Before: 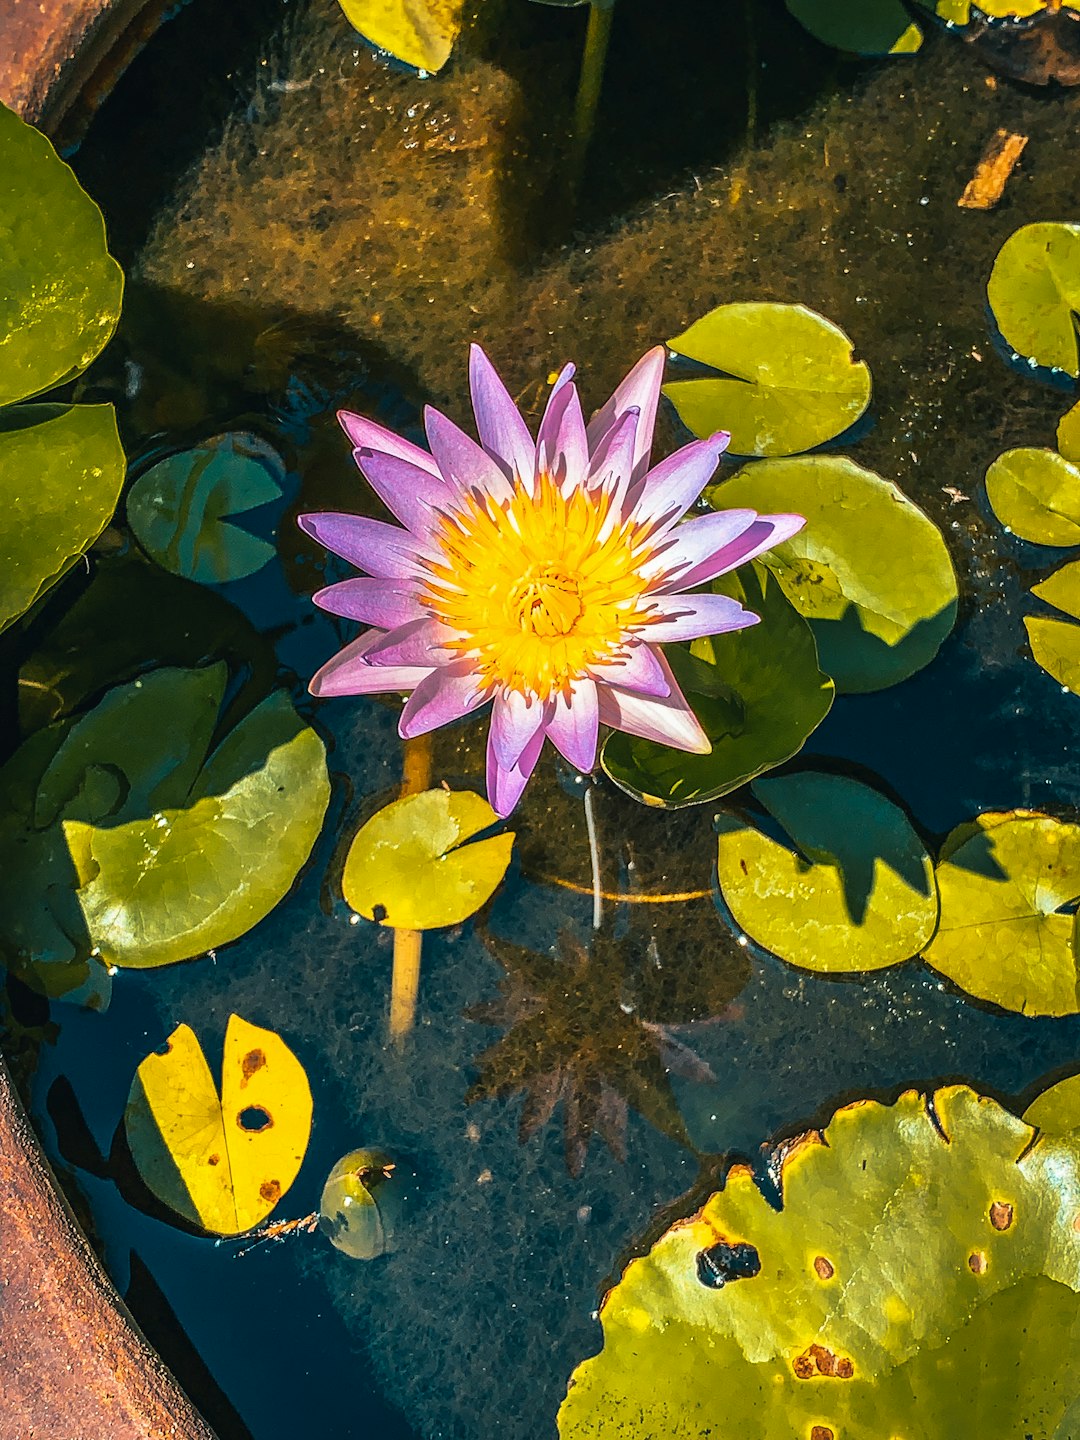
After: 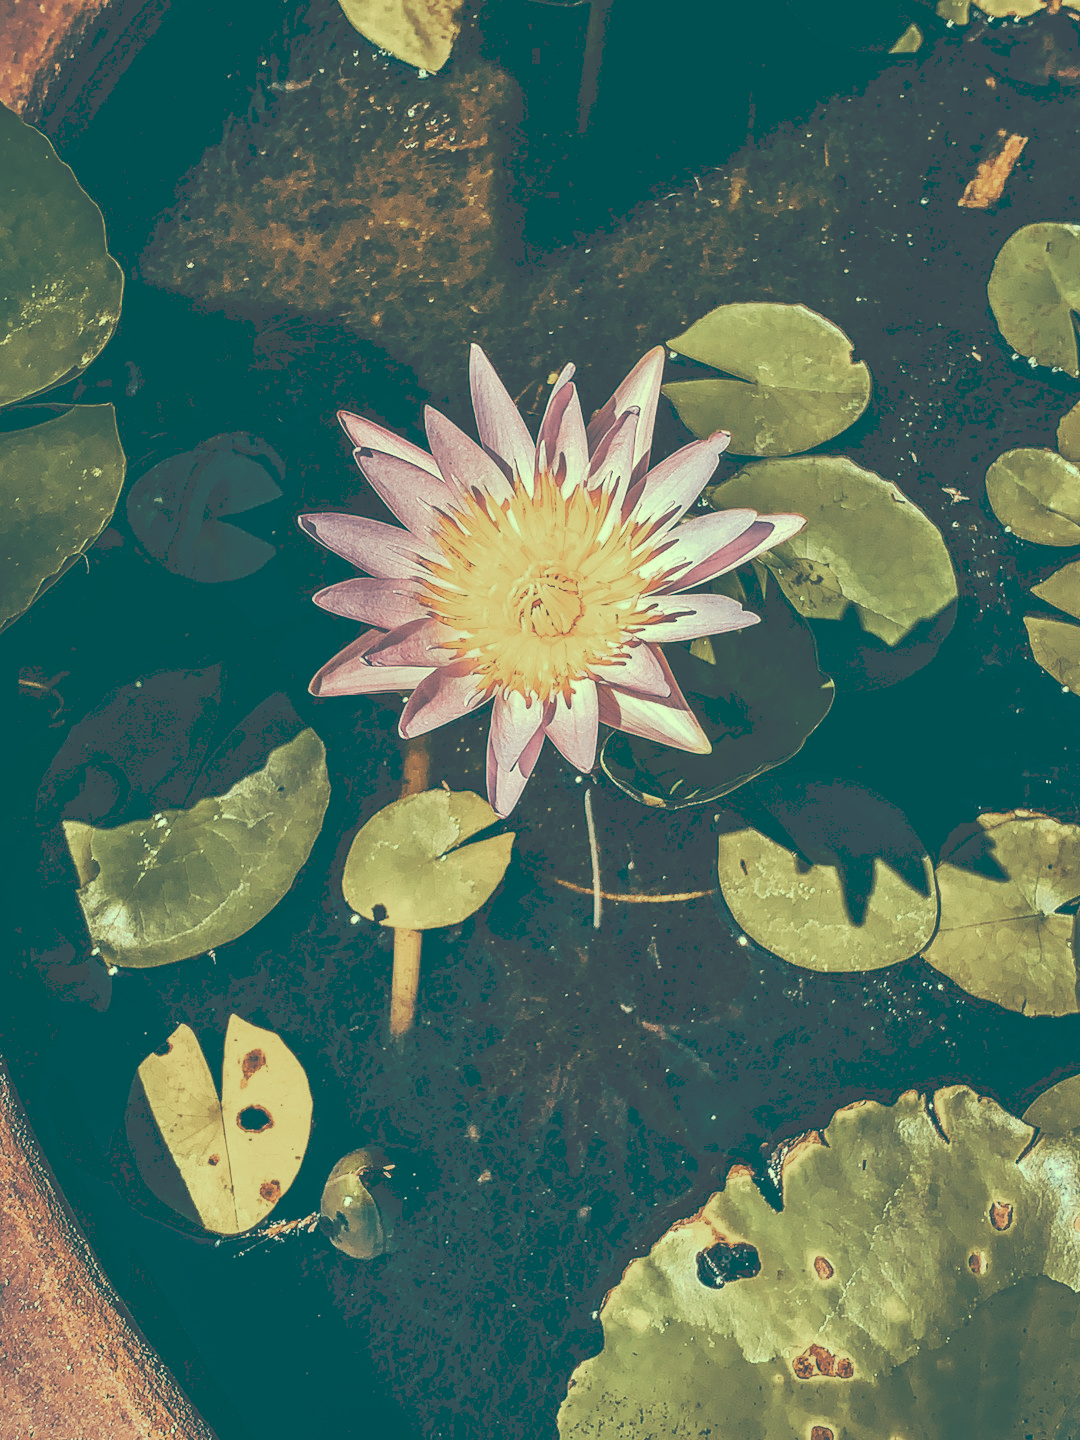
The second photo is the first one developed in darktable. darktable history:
tone curve: curves: ch0 [(0, 0) (0.003, 0.284) (0.011, 0.284) (0.025, 0.288) (0.044, 0.29) (0.069, 0.292) (0.1, 0.296) (0.136, 0.298) (0.177, 0.305) (0.224, 0.312) (0.277, 0.327) (0.335, 0.362) (0.399, 0.407) (0.468, 0.464) (0.543, 0.537) (0.623, 0.62) (0.709, 0.71) (0.801, 0.79) (0.898, 0.862) (1, 1)], preserve colors none
color look up table: target L [95.61, 91.14, 79.4, 73.12, 73.57, 65.23, 53.37, 46.97, 48.45, 45.34, 39.14, 23.46, 202.07, 78.76, 77.61, 72.51, 63.5, 61.74, 60.22, 52.81, 53.53, 46.1, 41.91, 33.79, 32.15, 20.92, 94.18, 91.01, 65.67, 87.7, 74.11, 66.46, 56.28, 47.08, 65.42, 38.37, 37.17, 38.24, 15.82, 13.63, 14.12, 14.35, 87.27, 64.3, 67.6, 51.9, 36.85, 25.08, 21.39], target a [-16.9, -21.81, -41.83, -39.2, -5.491, -28.39, -44.07, -31.7, -30.25, -22.09, -11.22, -61.5, 0, 3.072, 8.91, 22.62, 3.056, 23.39, 34.7, 3.861, 38.45, 15.11, 24.54, -0.217, 15.38, -39.63, -5.192, -0.688, 11.22, 2.833, 8.881, 2.534, 32.57, -0.337, 15.58, -7.804, 3.717, 10.5, -42.53, -34.04, -38.03, -36.94, -25.79, -32.79, -2.869, -23.54, -24.77, -53.73, -54.32], target b [34.33, 39.75, 29.79, 15.31, 21.1, 21.7, 22.06, 16.41, 9.79, 0.651, 8.15, -11.85, -0.001, 42.31, 26.25, 24.91, 31.42, 37.18, 34.65, 7.274, 14.97, 15.87, 3.759, -3.214, 4.096, -15.26, 19.9, 15.77, 11.95, 12.23, 8.747, -15.9, 1.731, -3.124, -1.878, -18.84, -13.94, -31.28, -25.25, -35.78, -27.43, -32.35, 11.15, 4.881, 7.535, -14.46, -9.76, -14.48, -23.06], num patches 49
